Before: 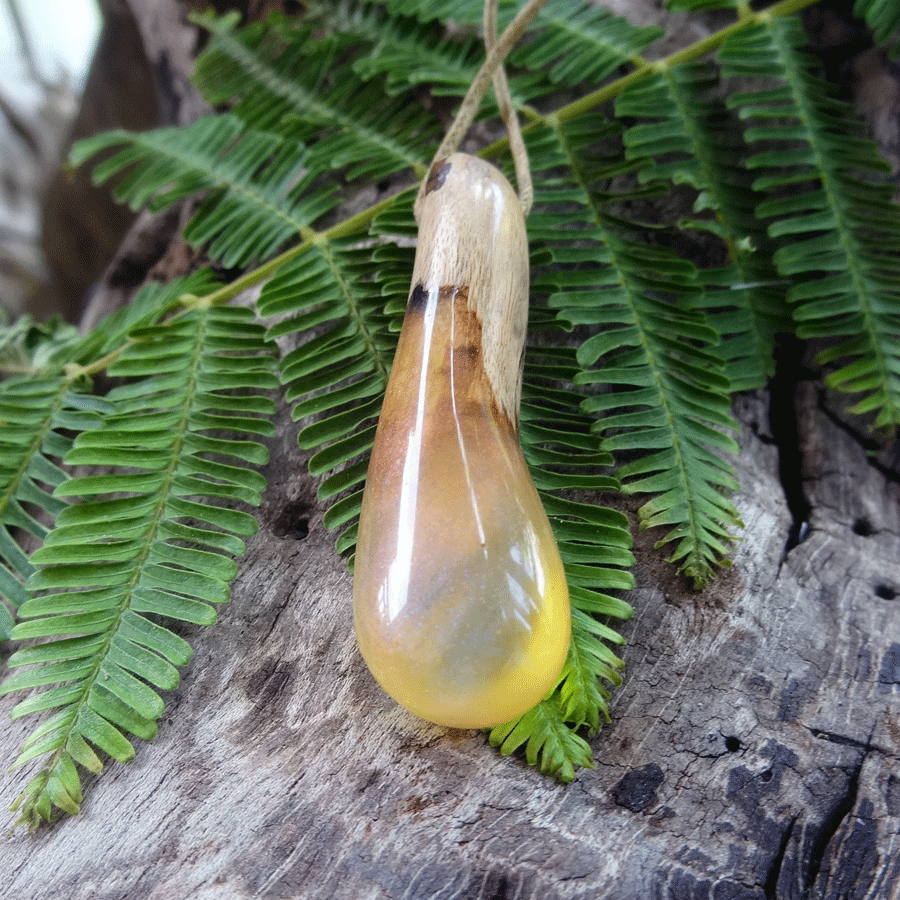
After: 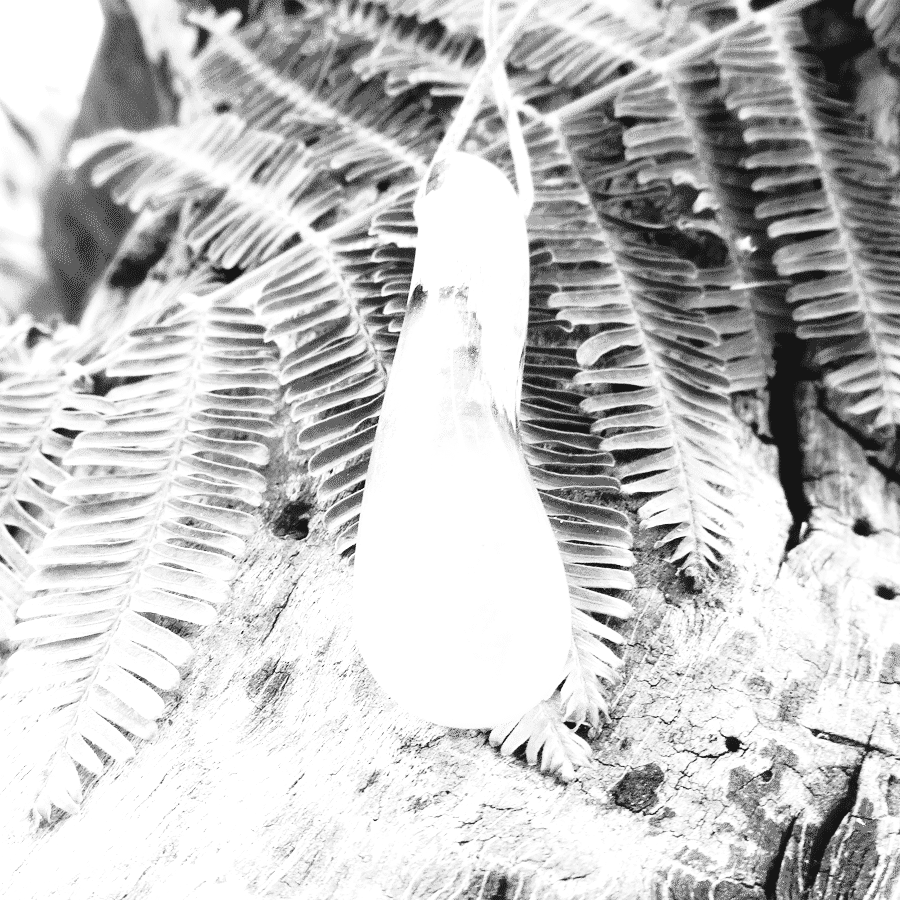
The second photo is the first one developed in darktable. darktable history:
tone equalizer: on, module defaults
shadows and highlights: radius 334.93, shadows 63.48, highlights 6.06, compress 87.7%, highlights color adjustment 39.73%, soften with gaussian
monochrome: a 32, b 64, size 2.3, highlights 1
base curve: curves: ch0 [(0, 0) (0.04, 0.03) (0.133, 0.232) (0.448, 0.748) (0.843, 0.968) (1, 1)], preserve colors none
exposure: black level correction 0, exposure 1.75 EV, compensate exposure bias true, compensate highlight preservation false
